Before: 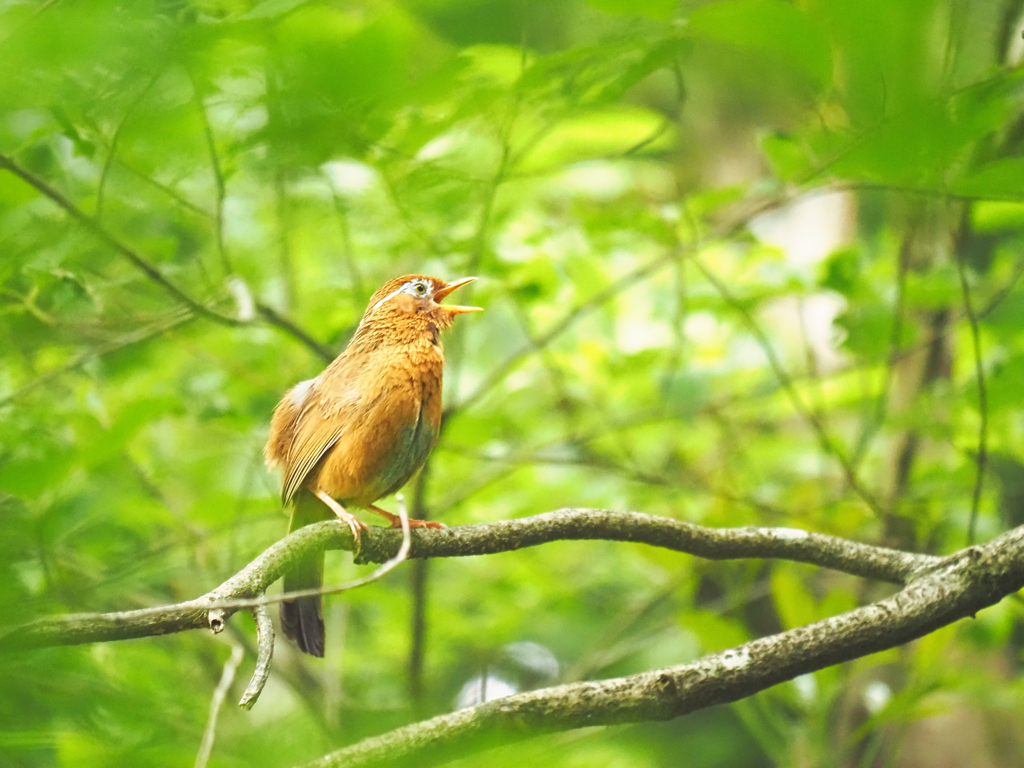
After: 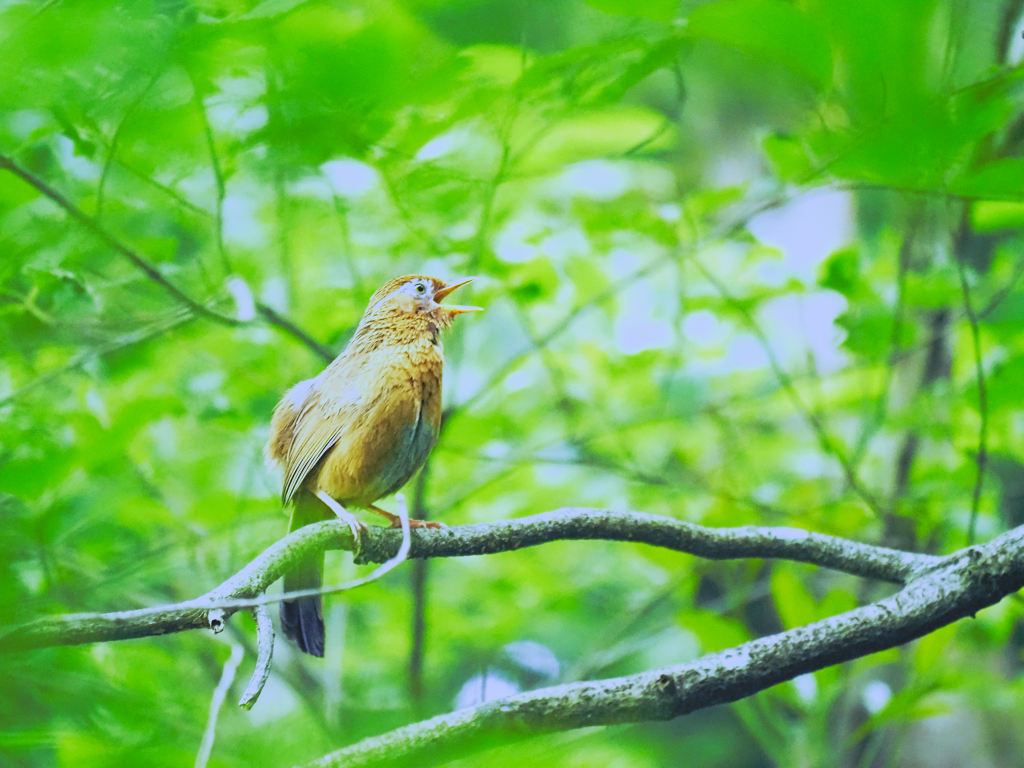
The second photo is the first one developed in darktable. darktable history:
white balance: red 0.766, blue 1.537
filmic rgb: black relative exposure -7.65 EV, white relative exposure 4.56 EV, hardness 3.61, contrast 1.05
tone curve: curves: ch0 [(0, 0) (0.003, 0.009) (0.011, 0.019) (0.025, 0.034) (0.044, 0.057) (0.069, 0.082) (0.1, 0.104) (0.136, 0.131) (0.177, 0.165) (0.224, 0.212) (0.277, 0.279) (0.335, 0.342) (0.399, 0.401) (0.468, 0.477) (0.543, 0.572) (0.623, 0.675) (0.709, 0.772) (0.801, 0.85) (0.898, 0.942) (1, 1)], preserve colors none
